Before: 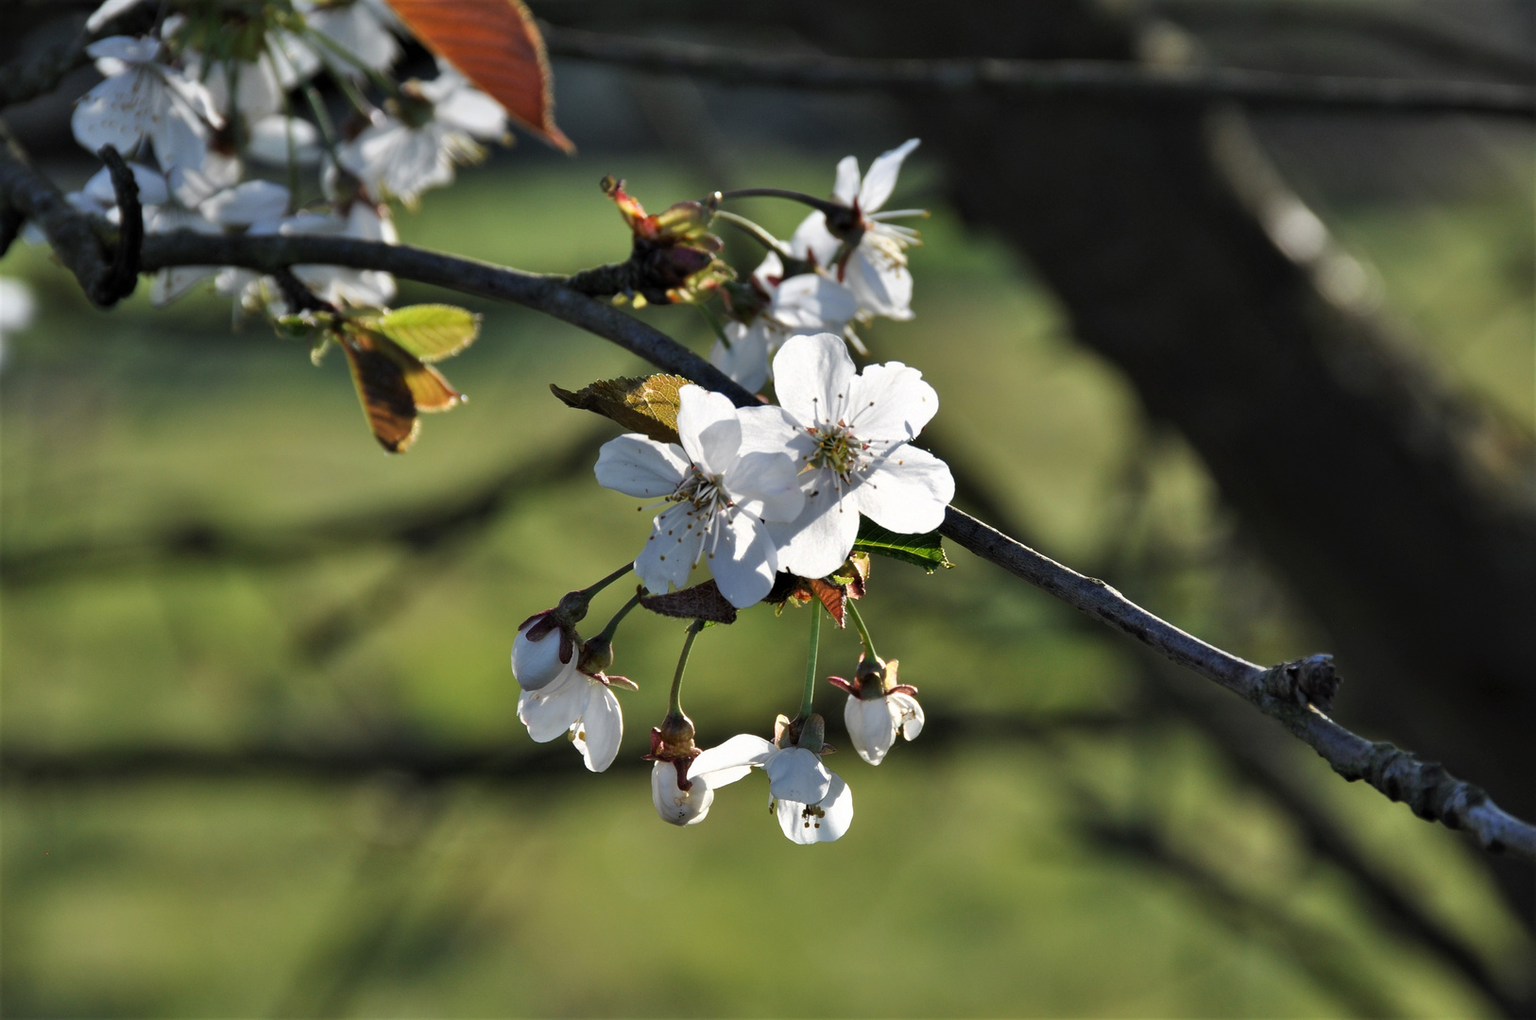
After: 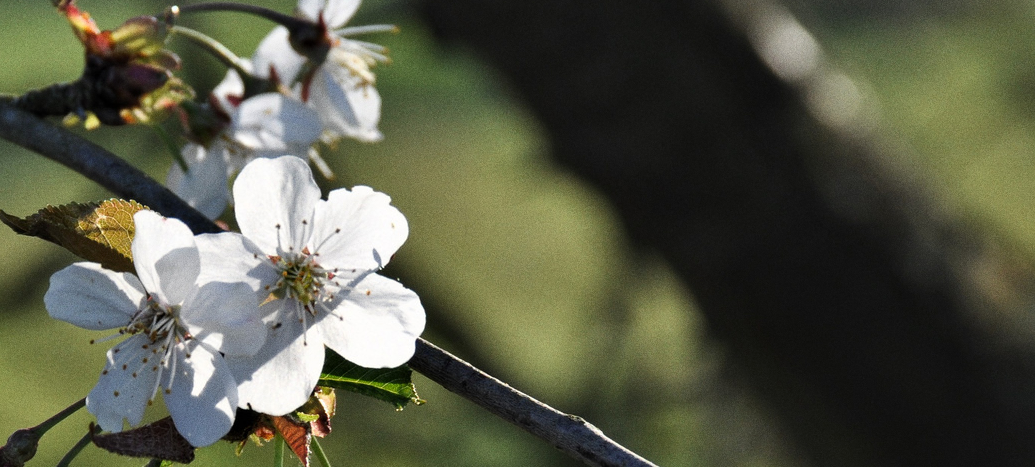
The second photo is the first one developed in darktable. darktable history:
grain: coarseness 0.09 ISO
crop: left 36.005%, top 18.293%, right 0.31%, bottom 38.444%
